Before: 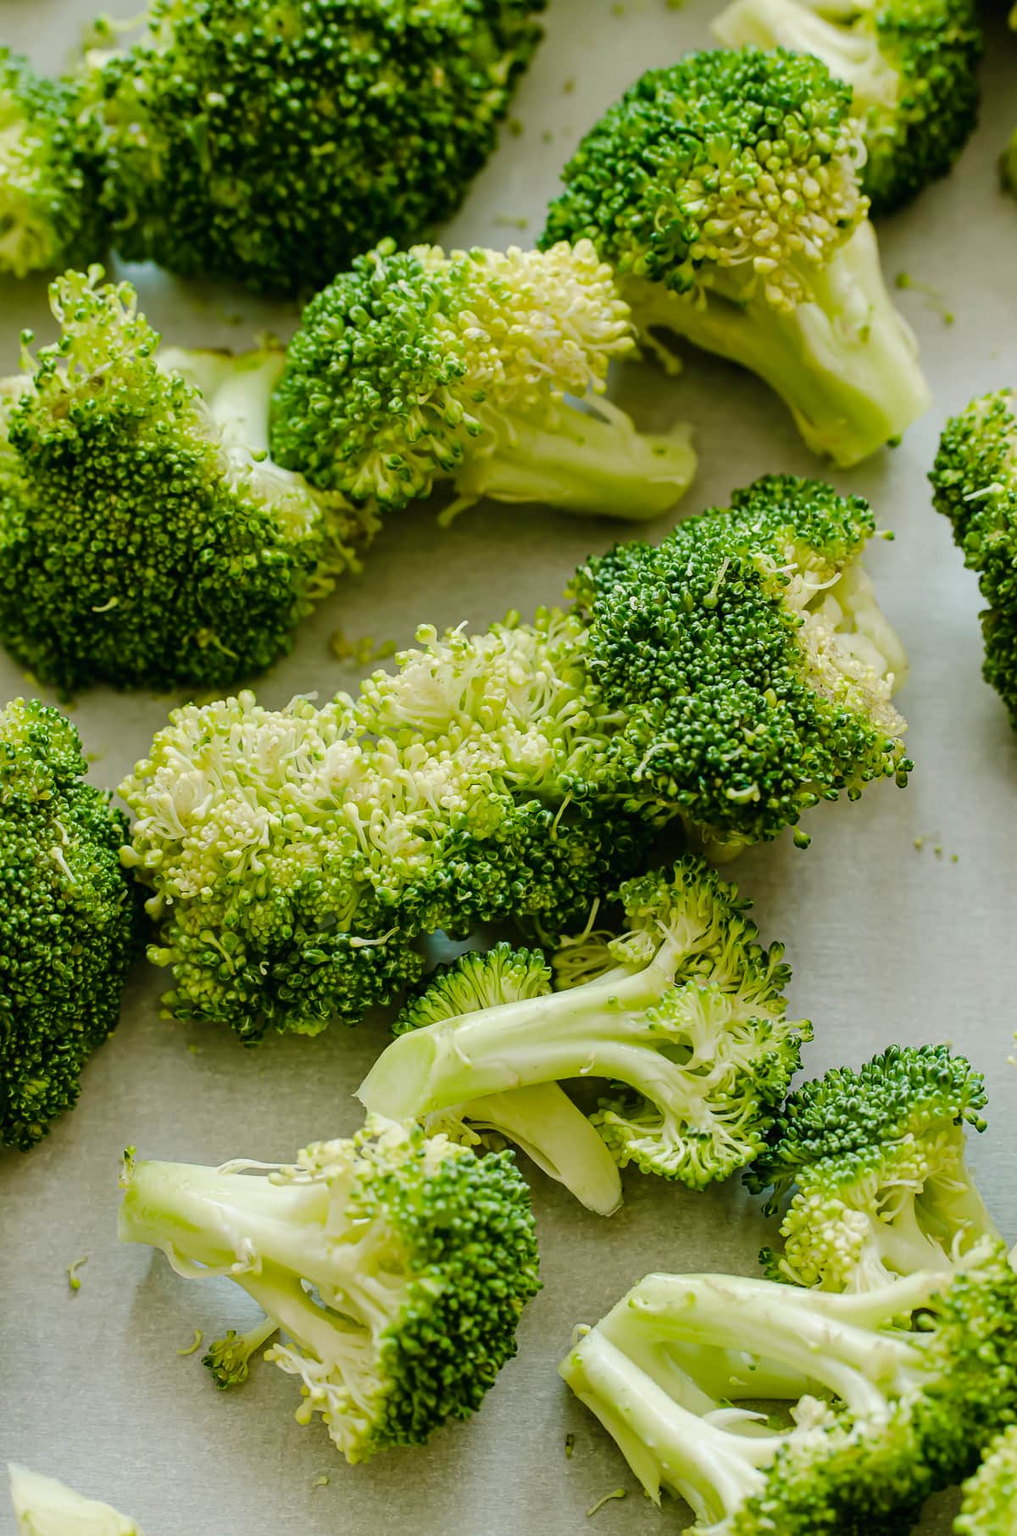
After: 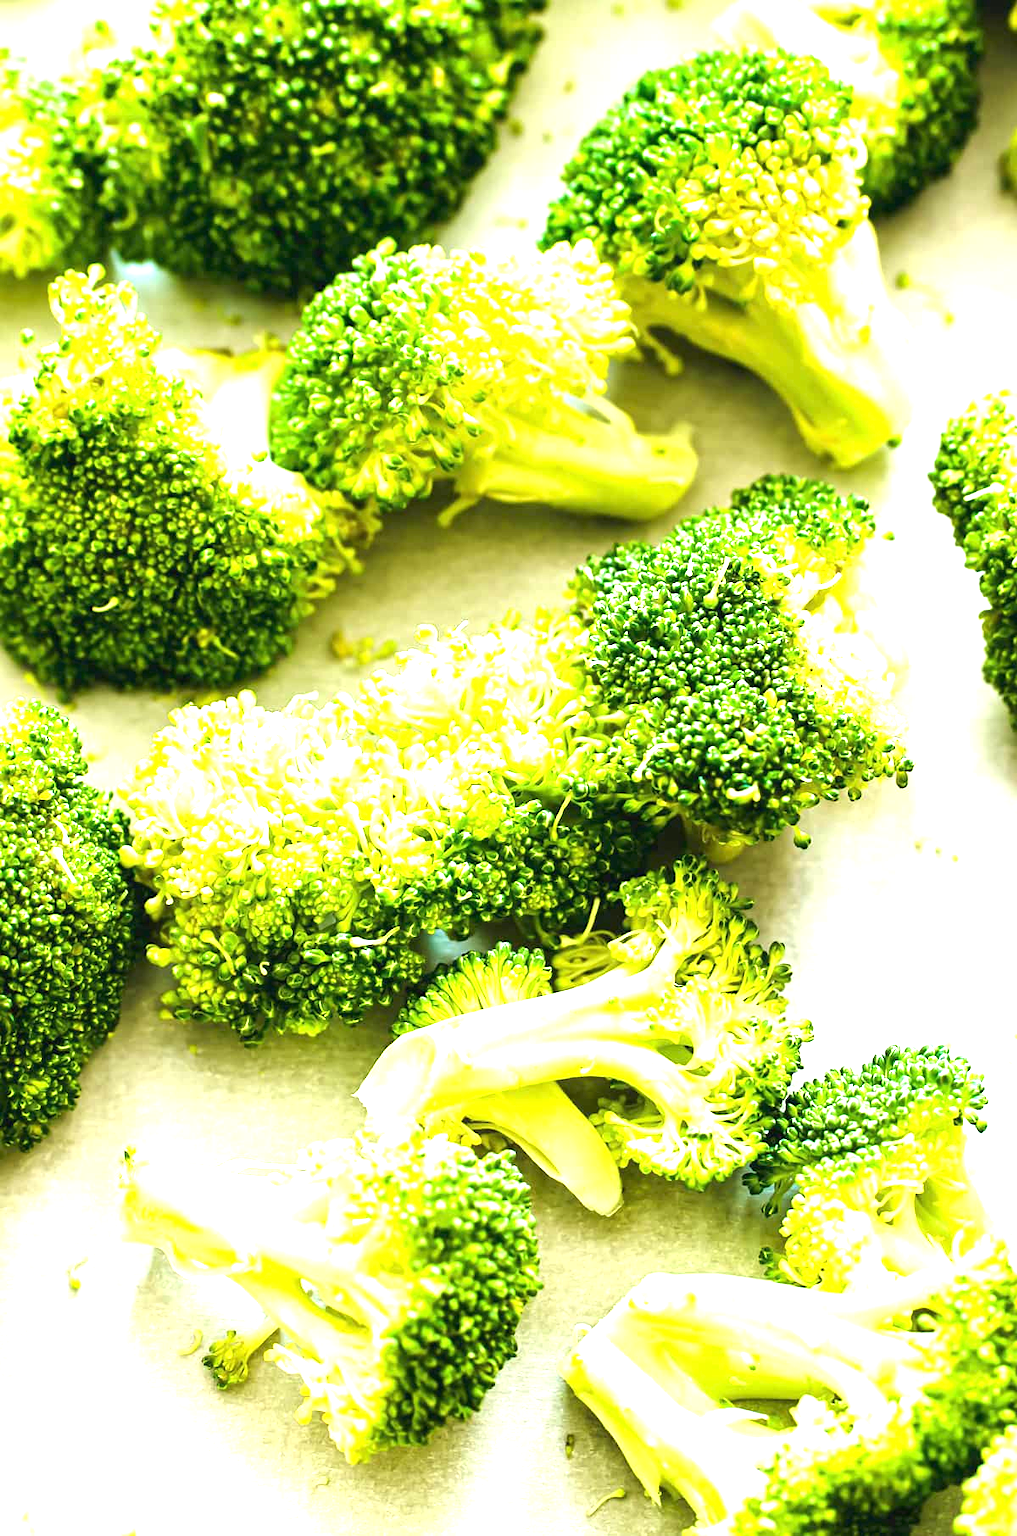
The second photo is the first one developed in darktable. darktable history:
exposure: black level correction 0, exposure 1.992 EV, compensate highlight preservation false
